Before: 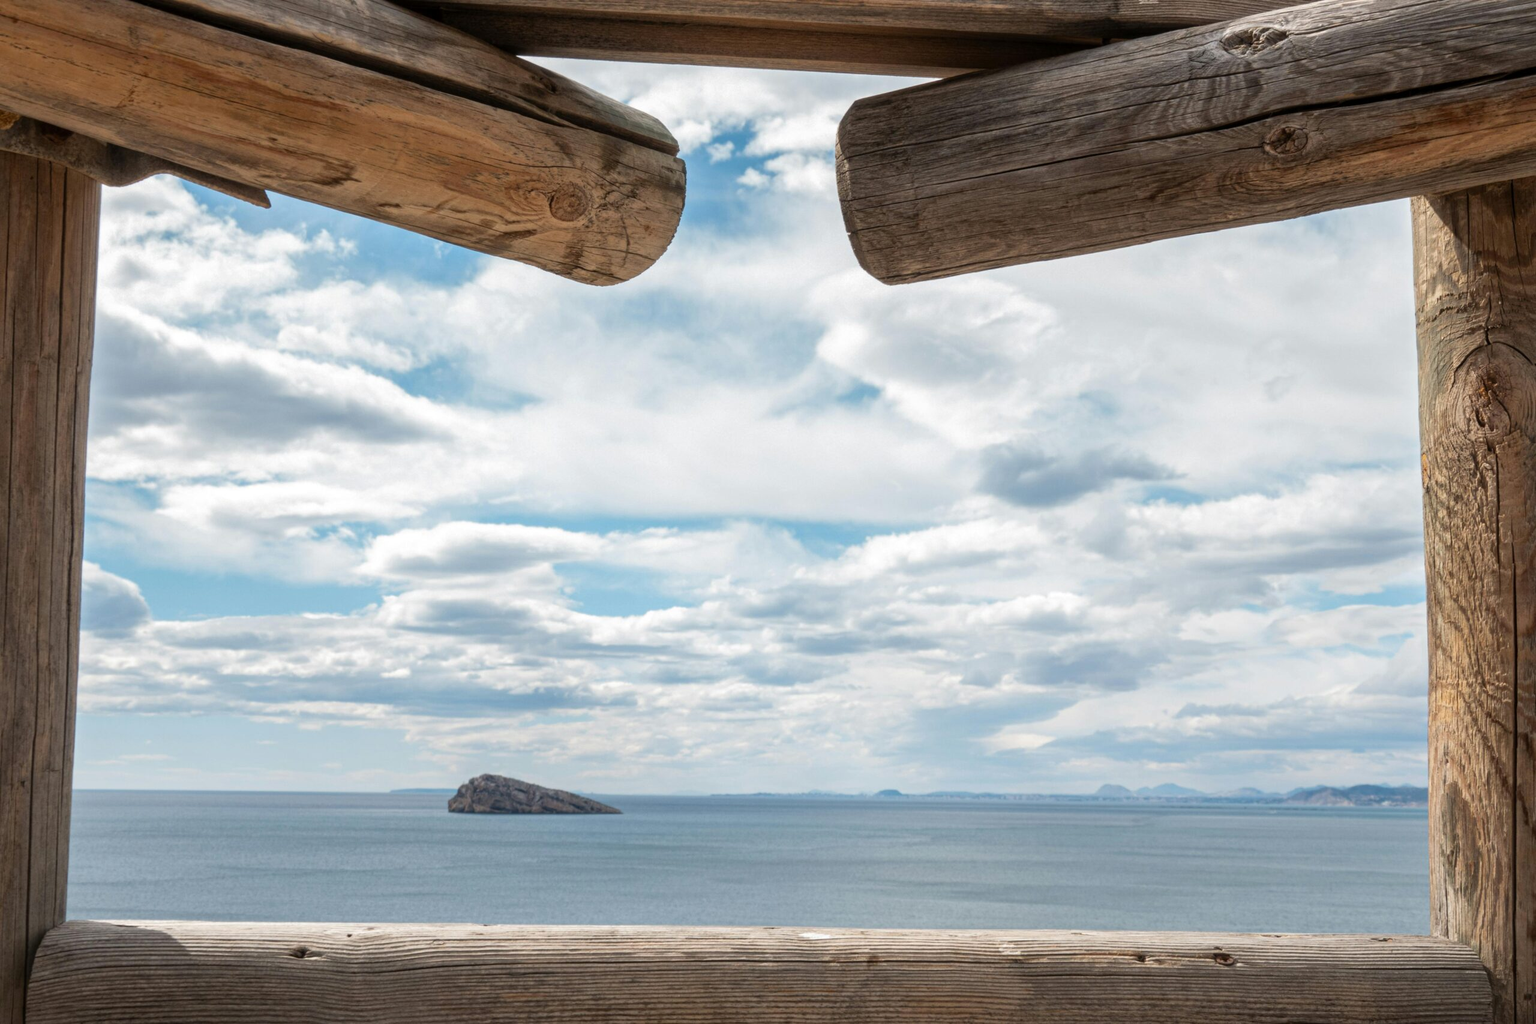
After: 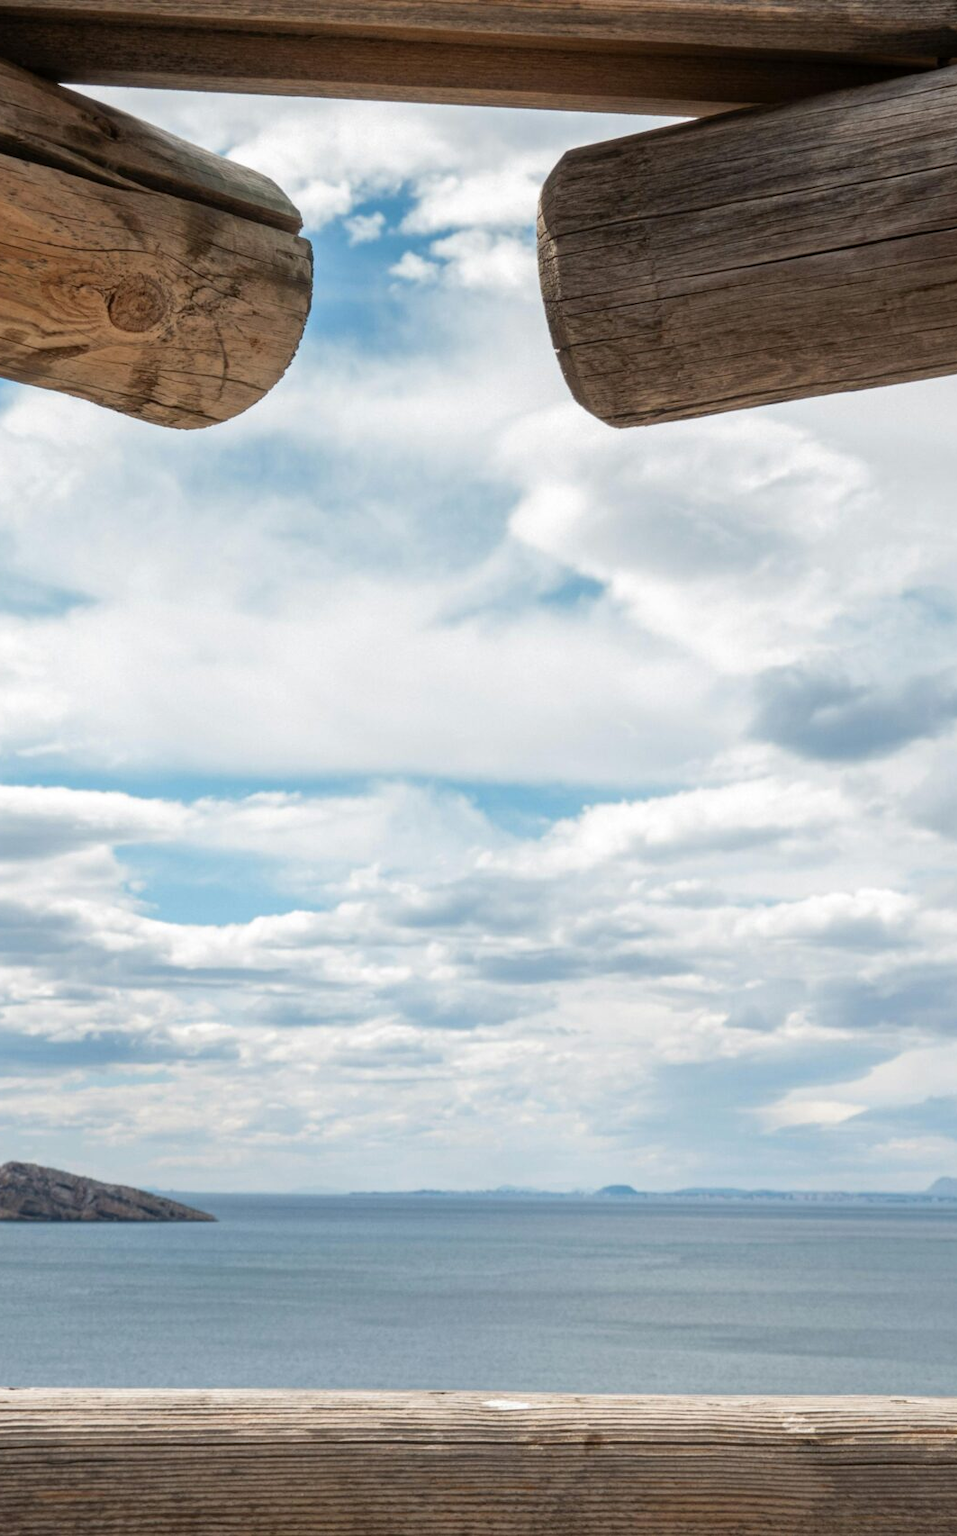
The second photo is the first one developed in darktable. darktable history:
crop: left 31.121%, right 27.31%
